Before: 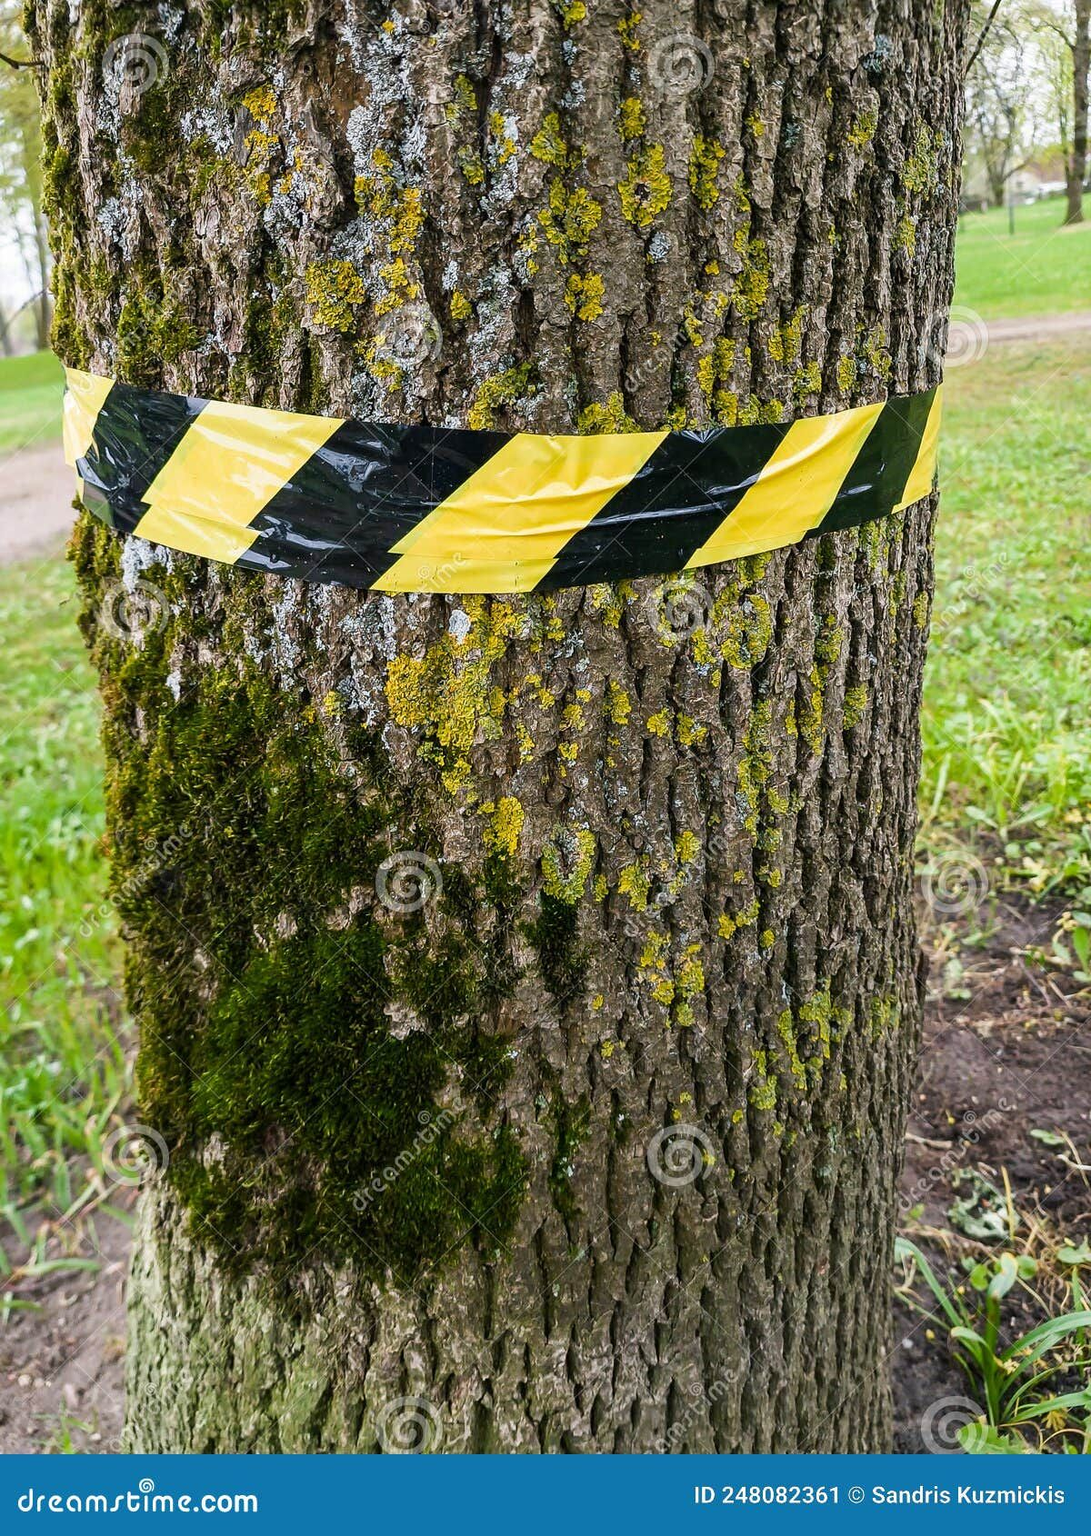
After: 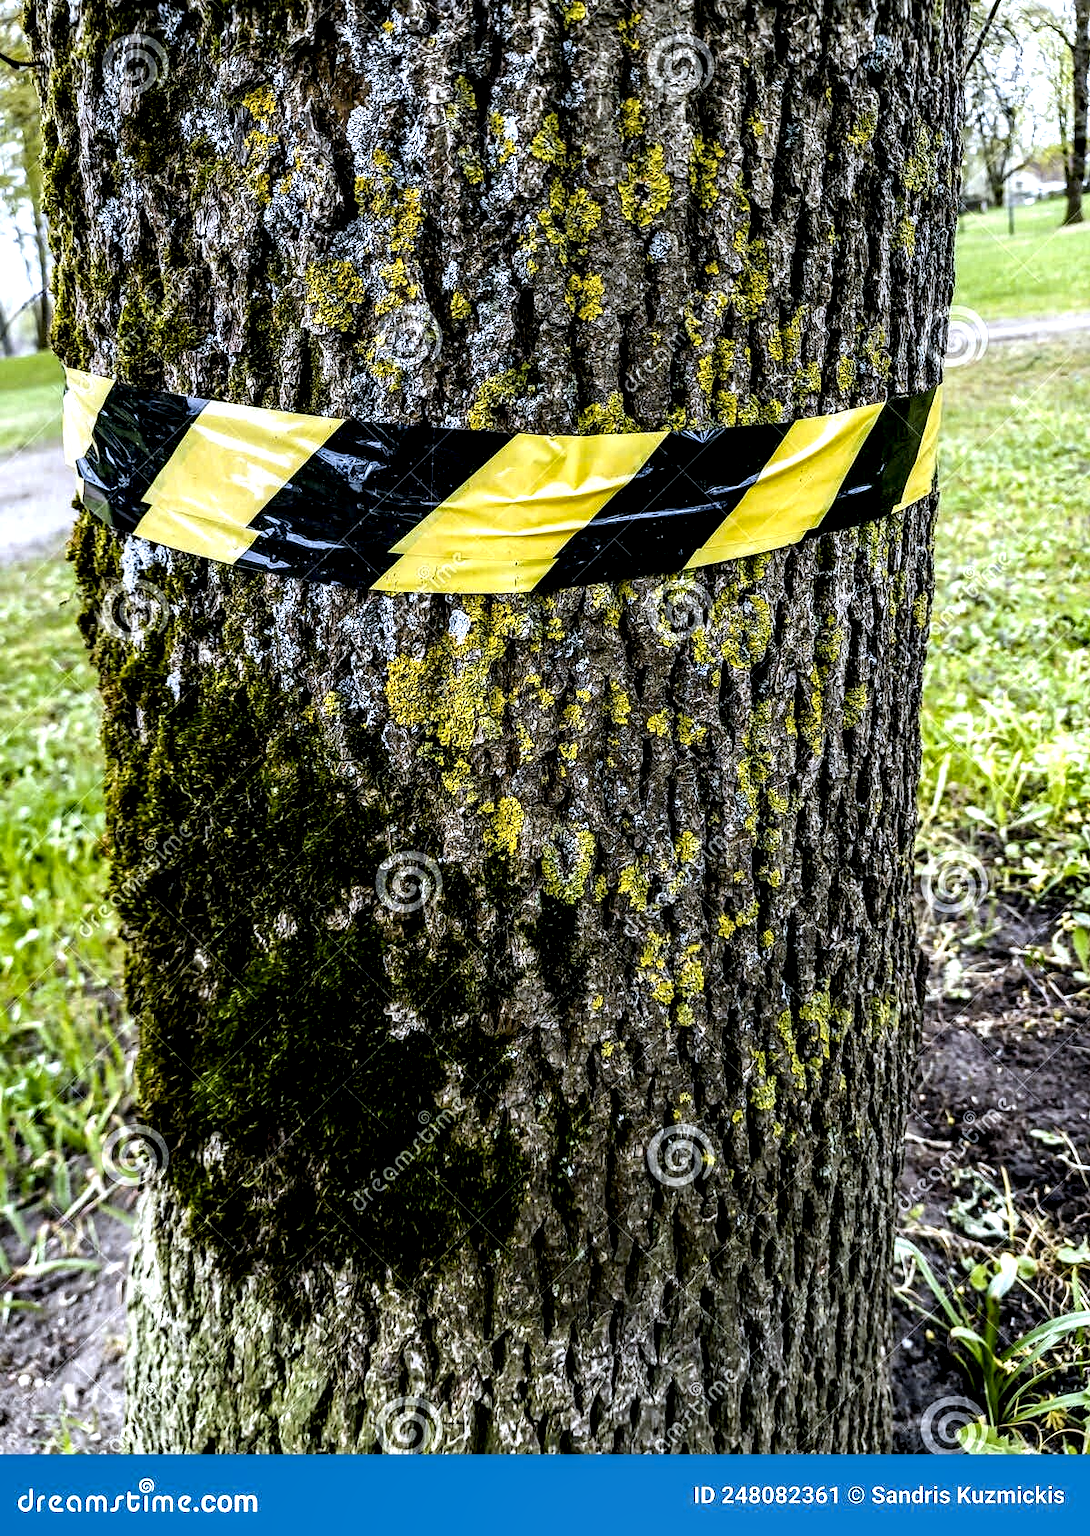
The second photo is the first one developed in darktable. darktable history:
white balance: red 0.931, blue 1.11
local contrast: shadows 185%, detail 225%
tone equalizer: on, module defaults
color contrast: green-magenta contrast 0.8, blue-yellow contrast 1.1, unbound 0
